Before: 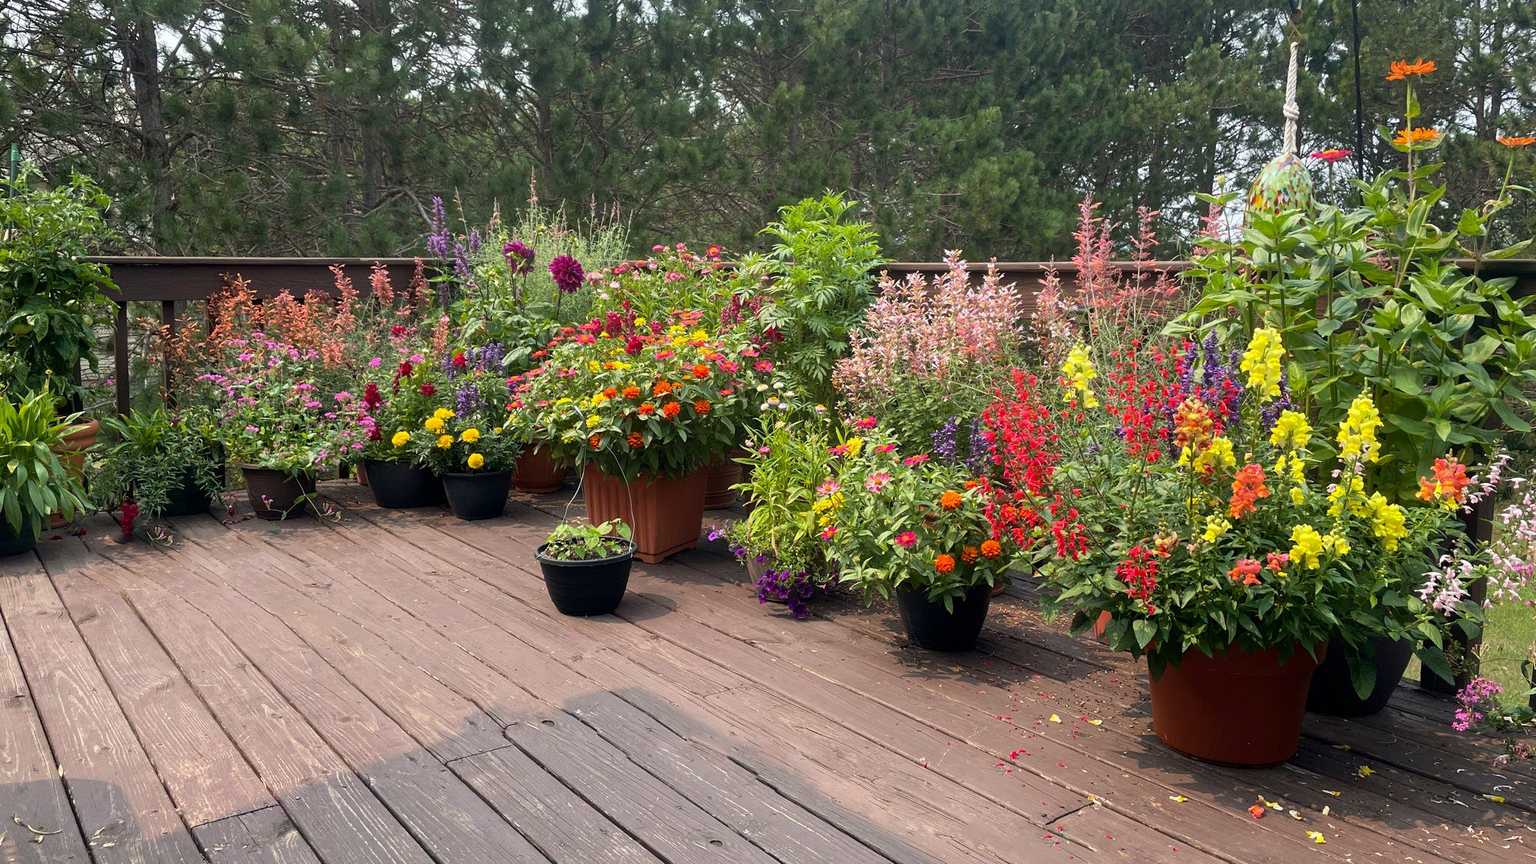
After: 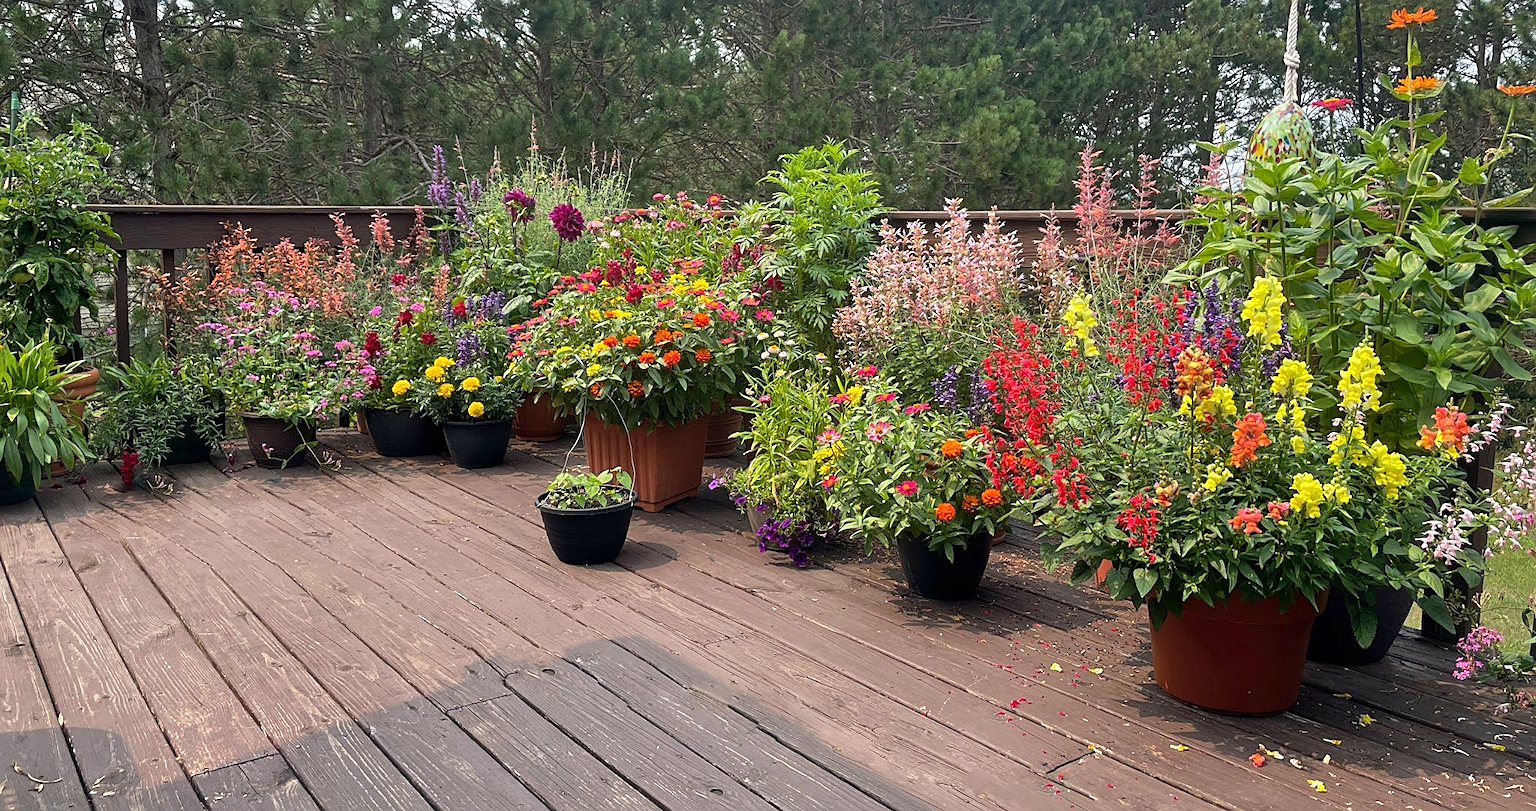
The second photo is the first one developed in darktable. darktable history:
shadows and highlights: soften with gaussian
crop and rotate: top 6.072%
sharpen: on, module defaults
